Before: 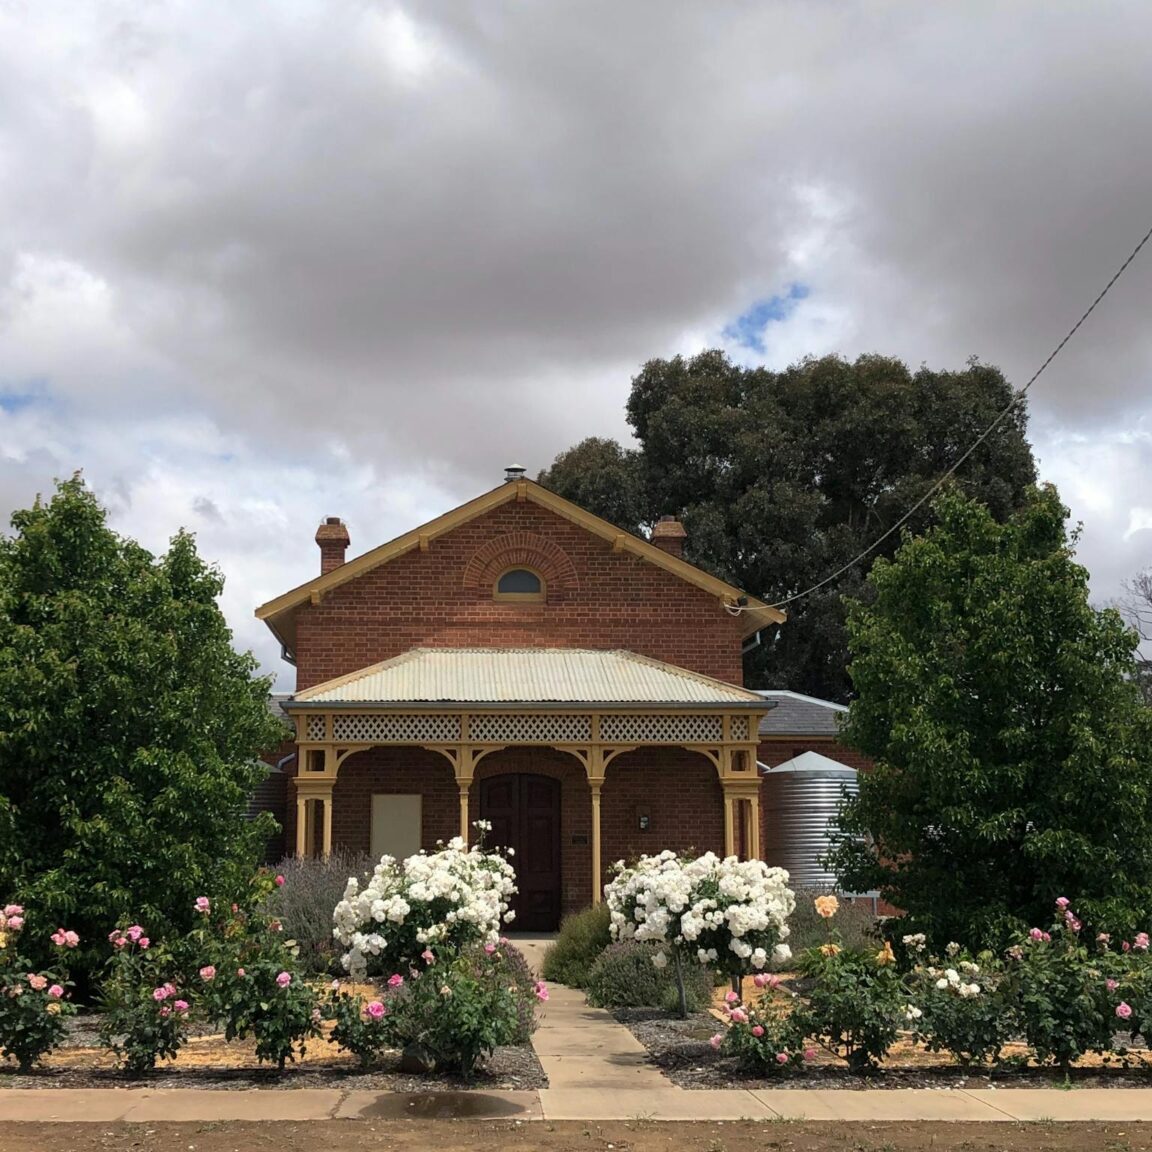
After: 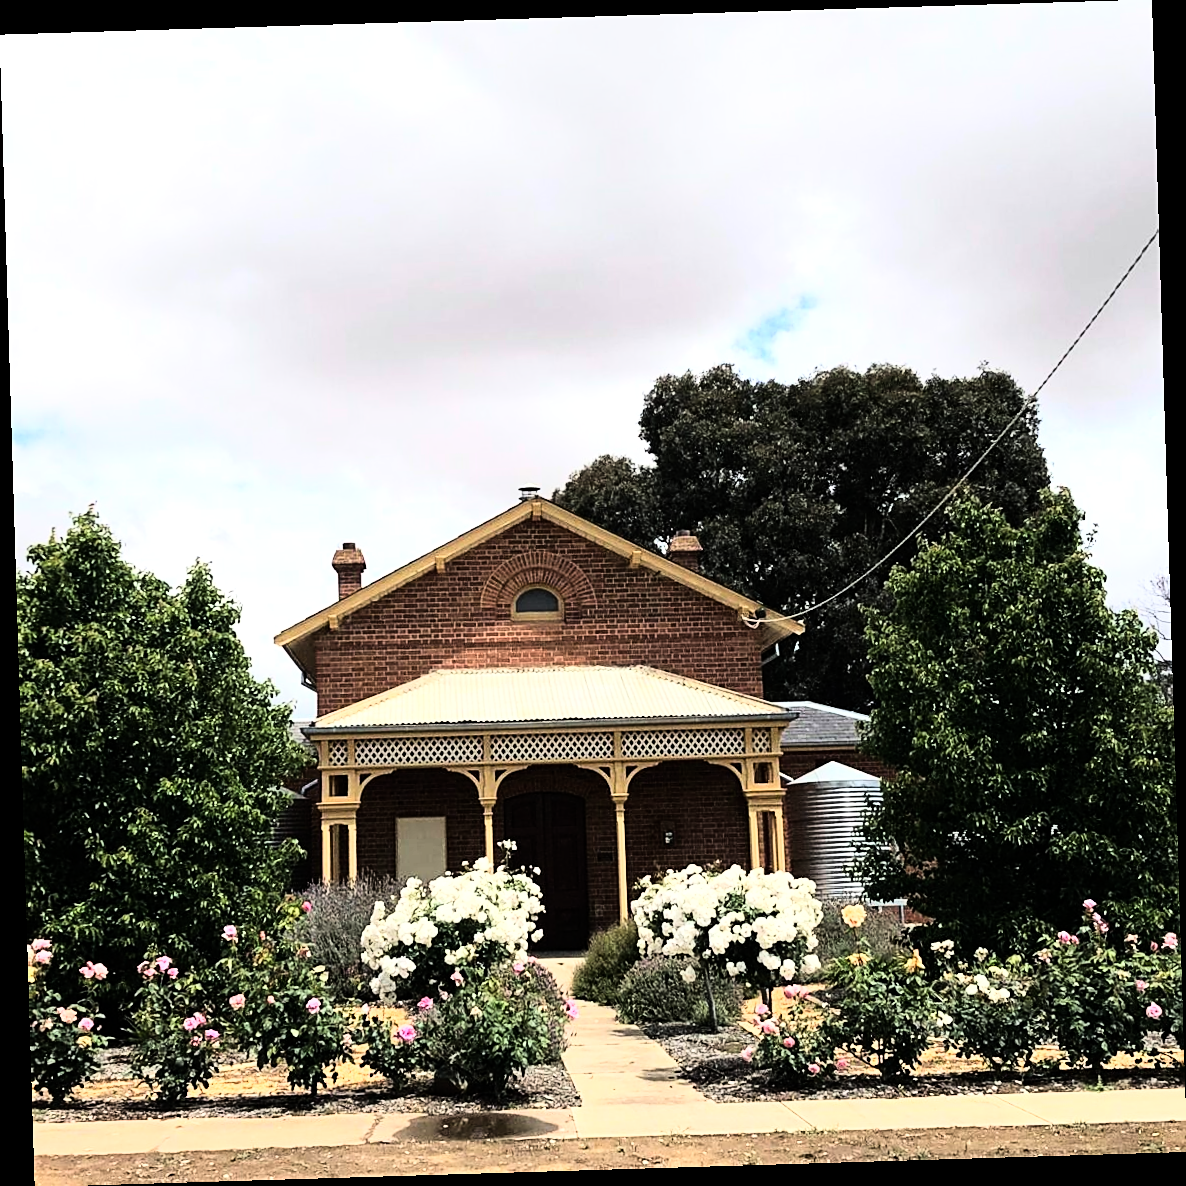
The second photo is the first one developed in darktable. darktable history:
contrast brightness saturation: saturation -0.04
sharpen: on, module defaults
rgb curve: curves: ch0 [(0, 0) (0.21, 0.15) (0.24, 0.21) (0.5, 0.75) (0.75, 0.96) (0.89, 0.99) (1, 1)]; ch1 [(0, 0.02) (0.21, 0.13) (0.25, 0.2) (0.5, 0.67) (0.75, 0.9) (0.89, 0.97) (1, 1)]; ch2 [(0, 0.02) (0.21, 0.13) (0.25, 0.2) (0.5, 0.67) (0.75, 0.9) (0.89, 0.97) (1, 1)], compensate middle gray true
levels: levels [0, 0.492, 0.984]
rotate and perspective: rotation -1.75°, automatic cropping off
